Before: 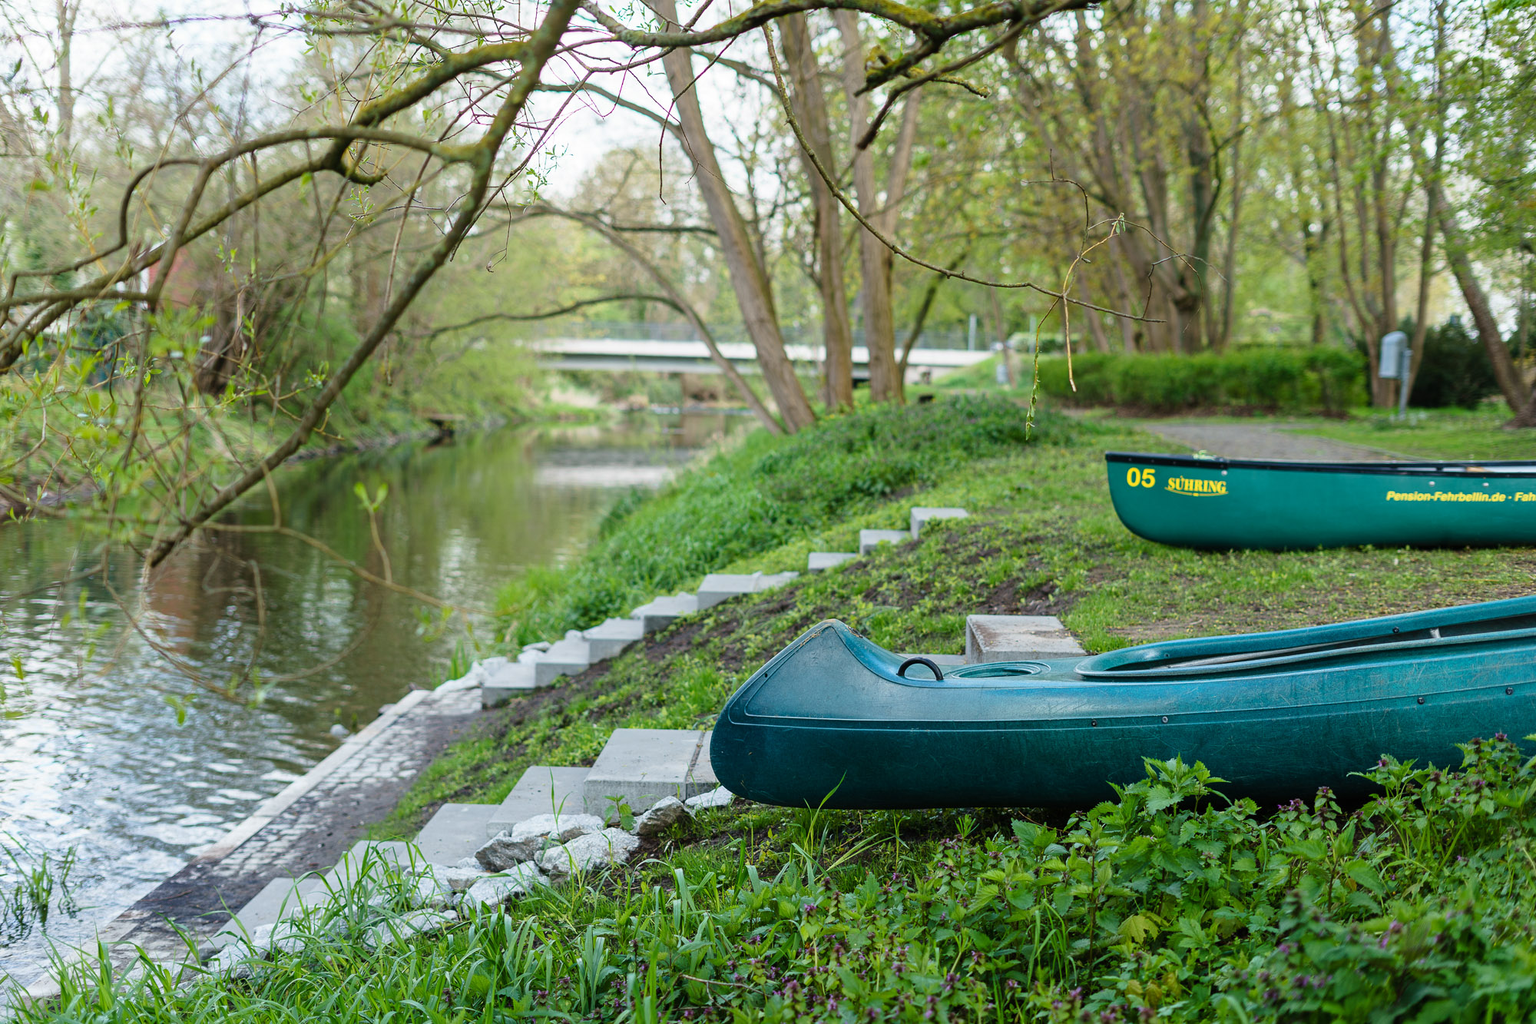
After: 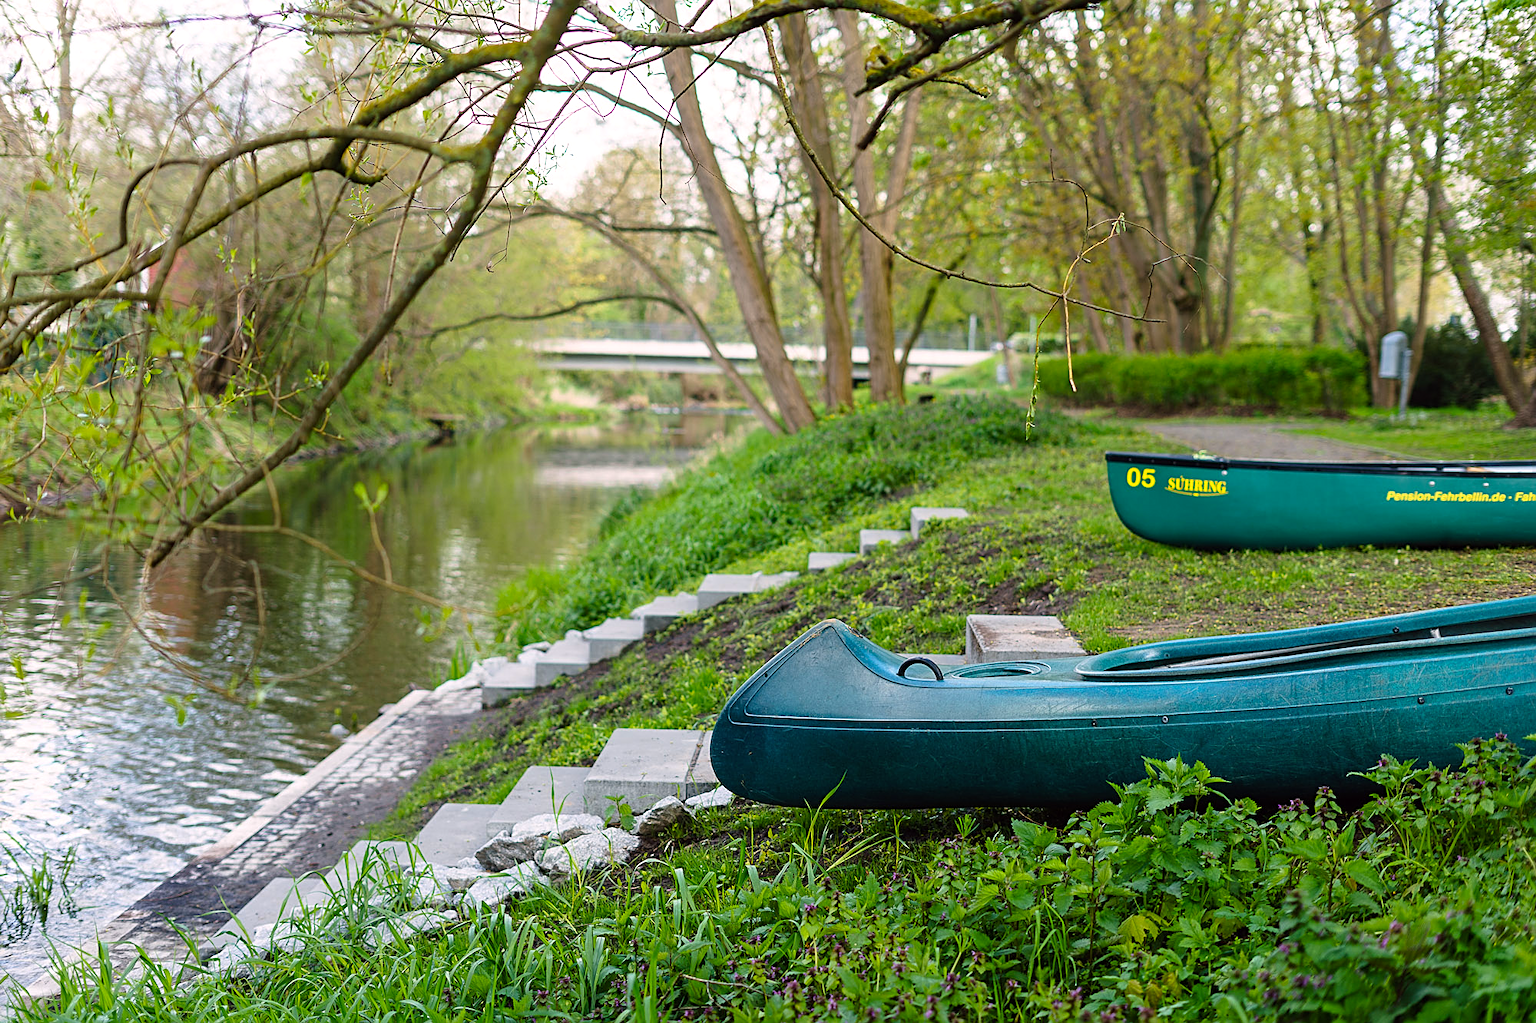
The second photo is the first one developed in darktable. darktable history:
color correction: highlights a* 5.81, highlights b* 4.84
sharpen: on, module defaults
color balance: lift [1, 1, 0.999, 1.001], gamma [1, 1.003, 1.005, 0.995], gain [1, 0.992, 0.988, 1.012], contrast 5%, output saturation 110%
